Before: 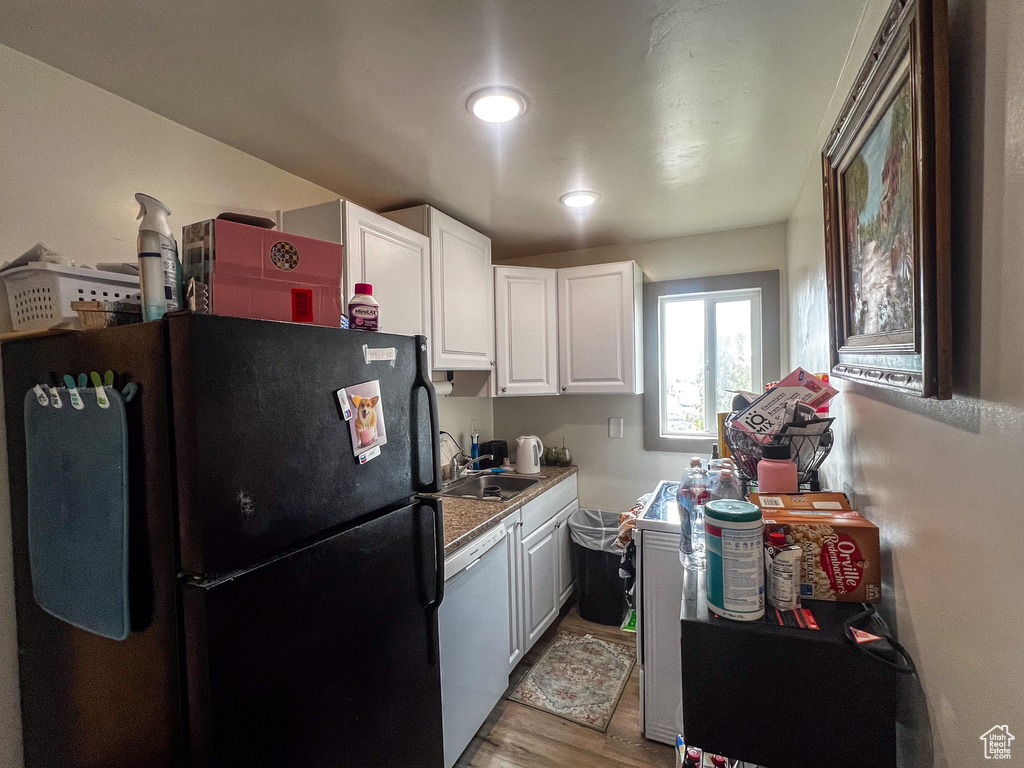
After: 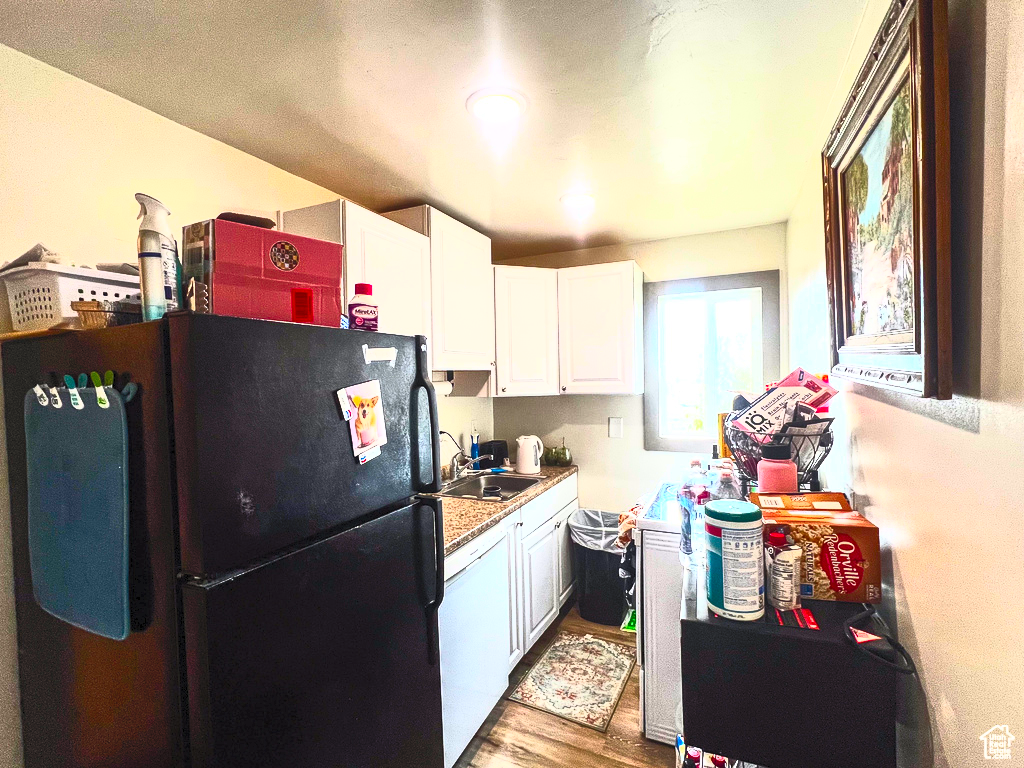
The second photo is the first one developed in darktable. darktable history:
contrast brightness saturation: contrast 0.987, brightness 0.998, saturation 0.99
